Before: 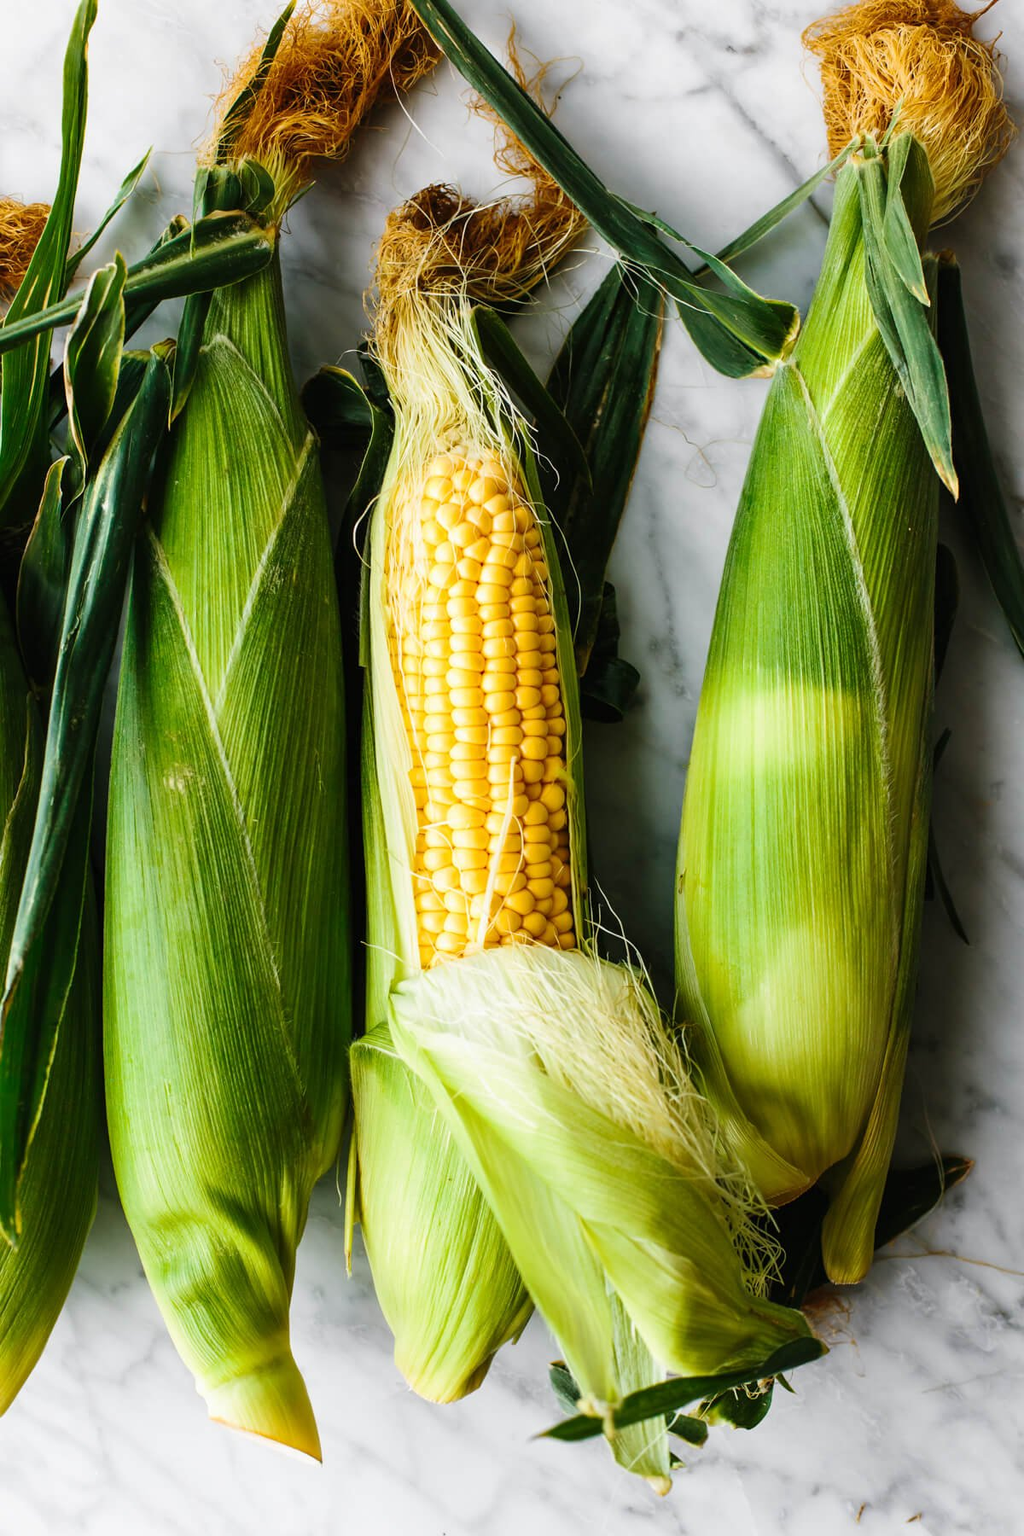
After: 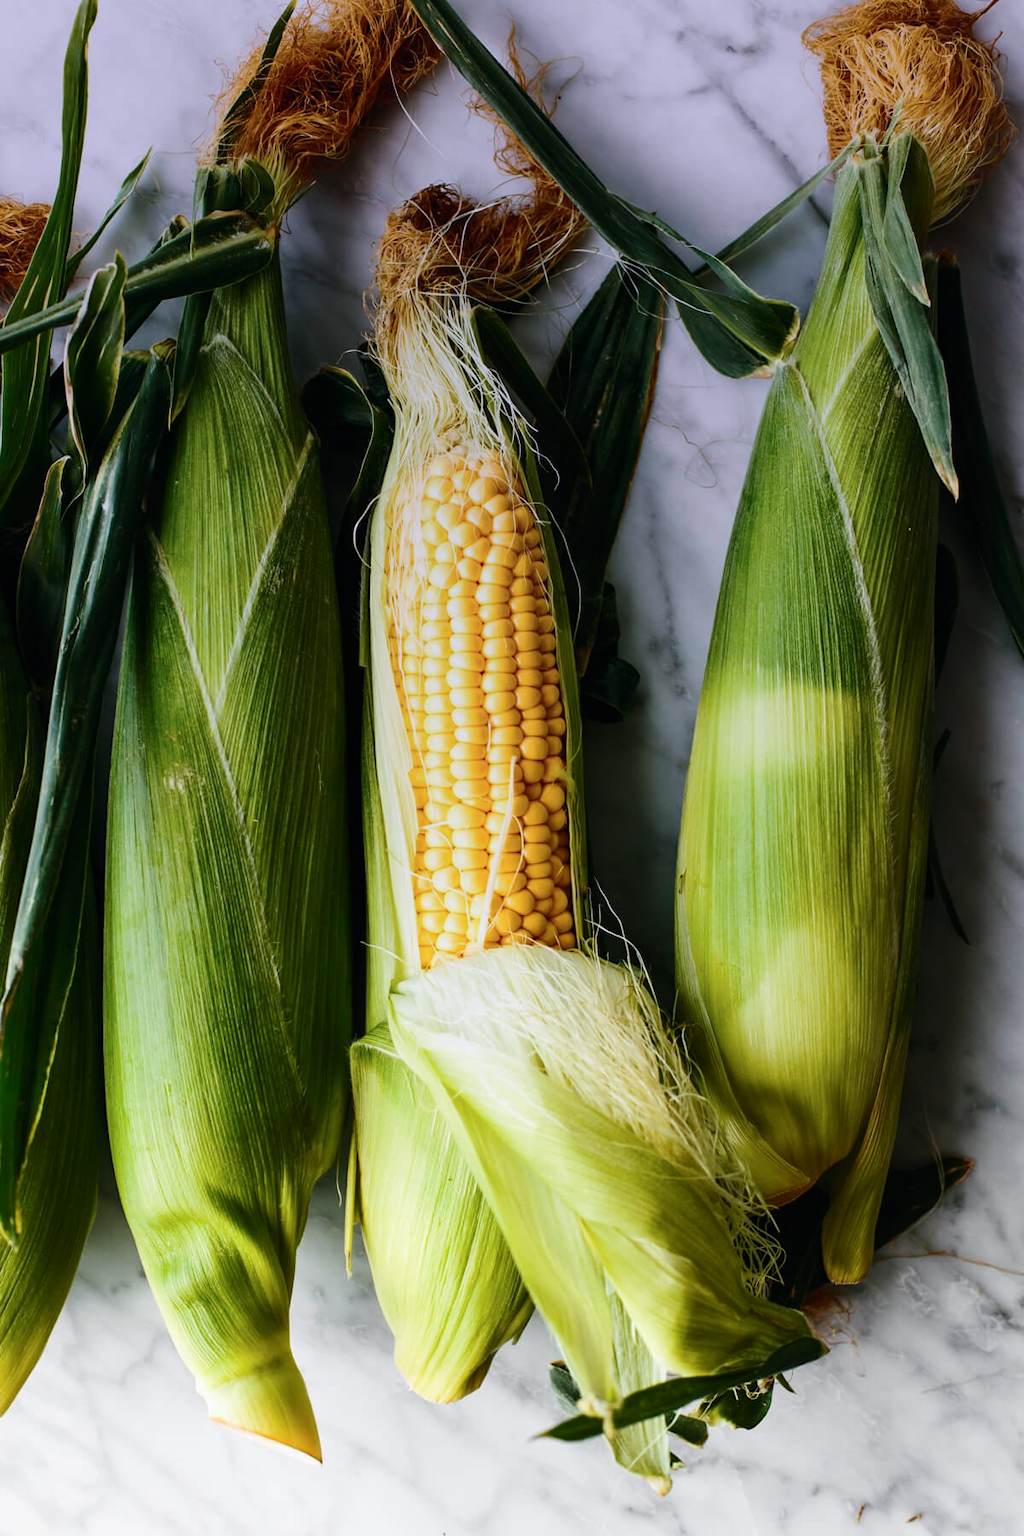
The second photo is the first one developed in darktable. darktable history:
tone curve: curves: ch0 [(0, 0) (0.227, 0.17) (0.766, 0.774) (1, 1)]; ch1 [(0, 0) (0.114, 0.127) (0.437, 0.452) (0.498, 0.498) (0.529, 0.541) (0.579, 0.589) (1, 1)]; ch2 [(0, 0) (0.233, 0.259) (0.493, 0.492) (0.587, 0.573) (1, 1)], color space Lab, independent channels, preserve colors none
graduated density: hue 238.83°, saturation 50%
